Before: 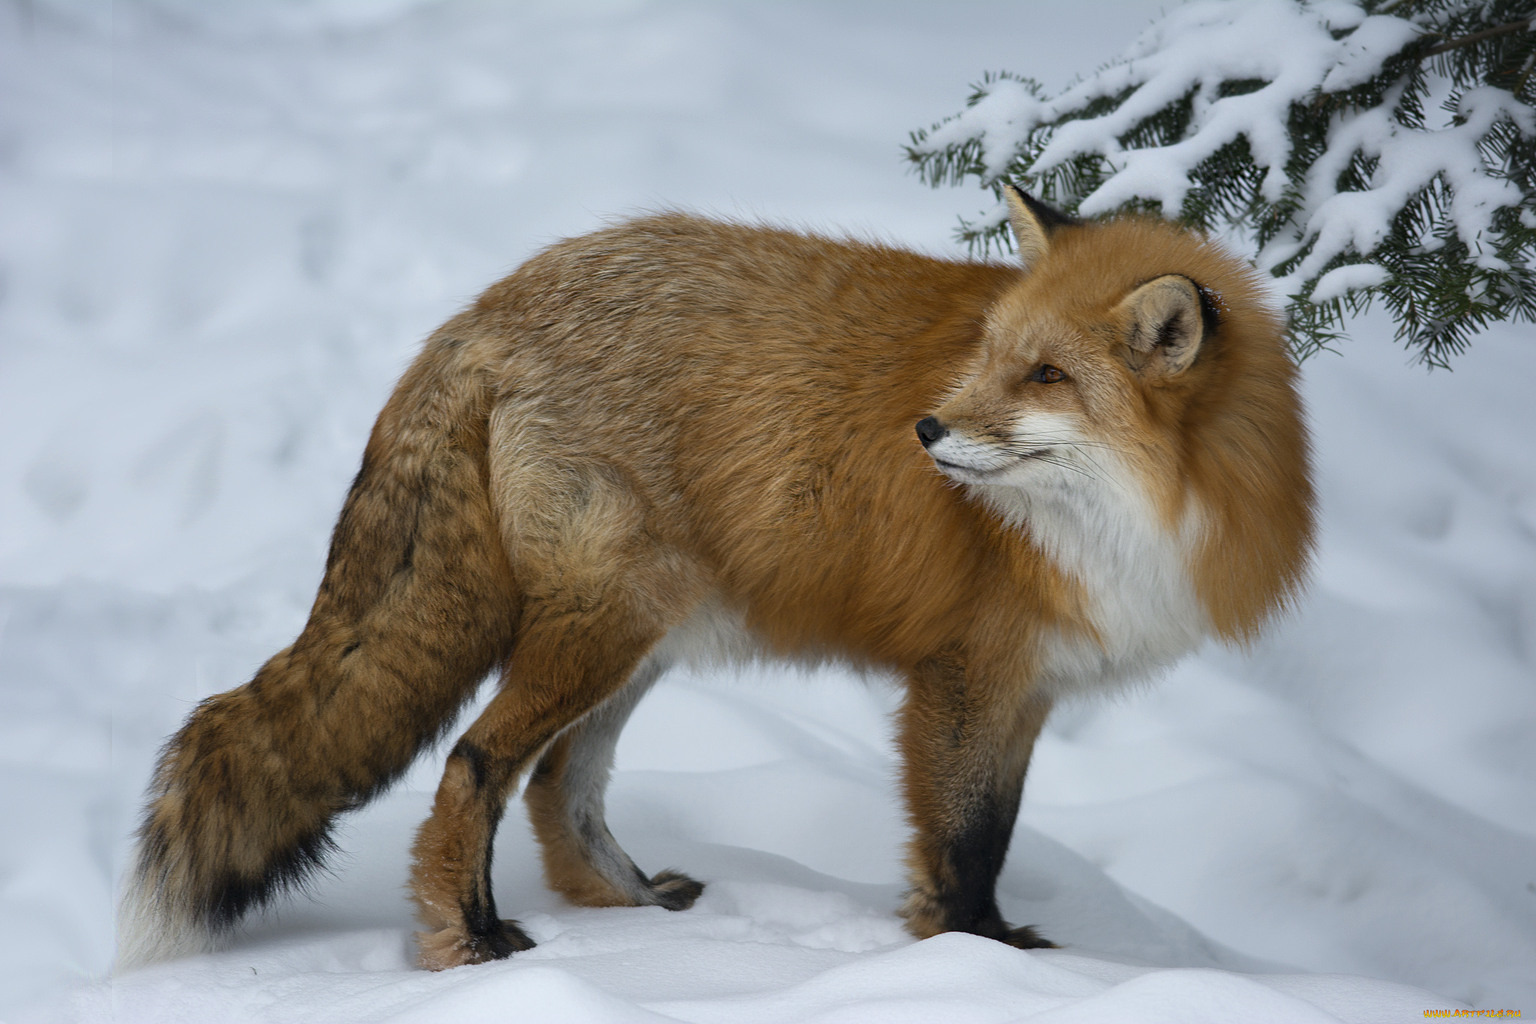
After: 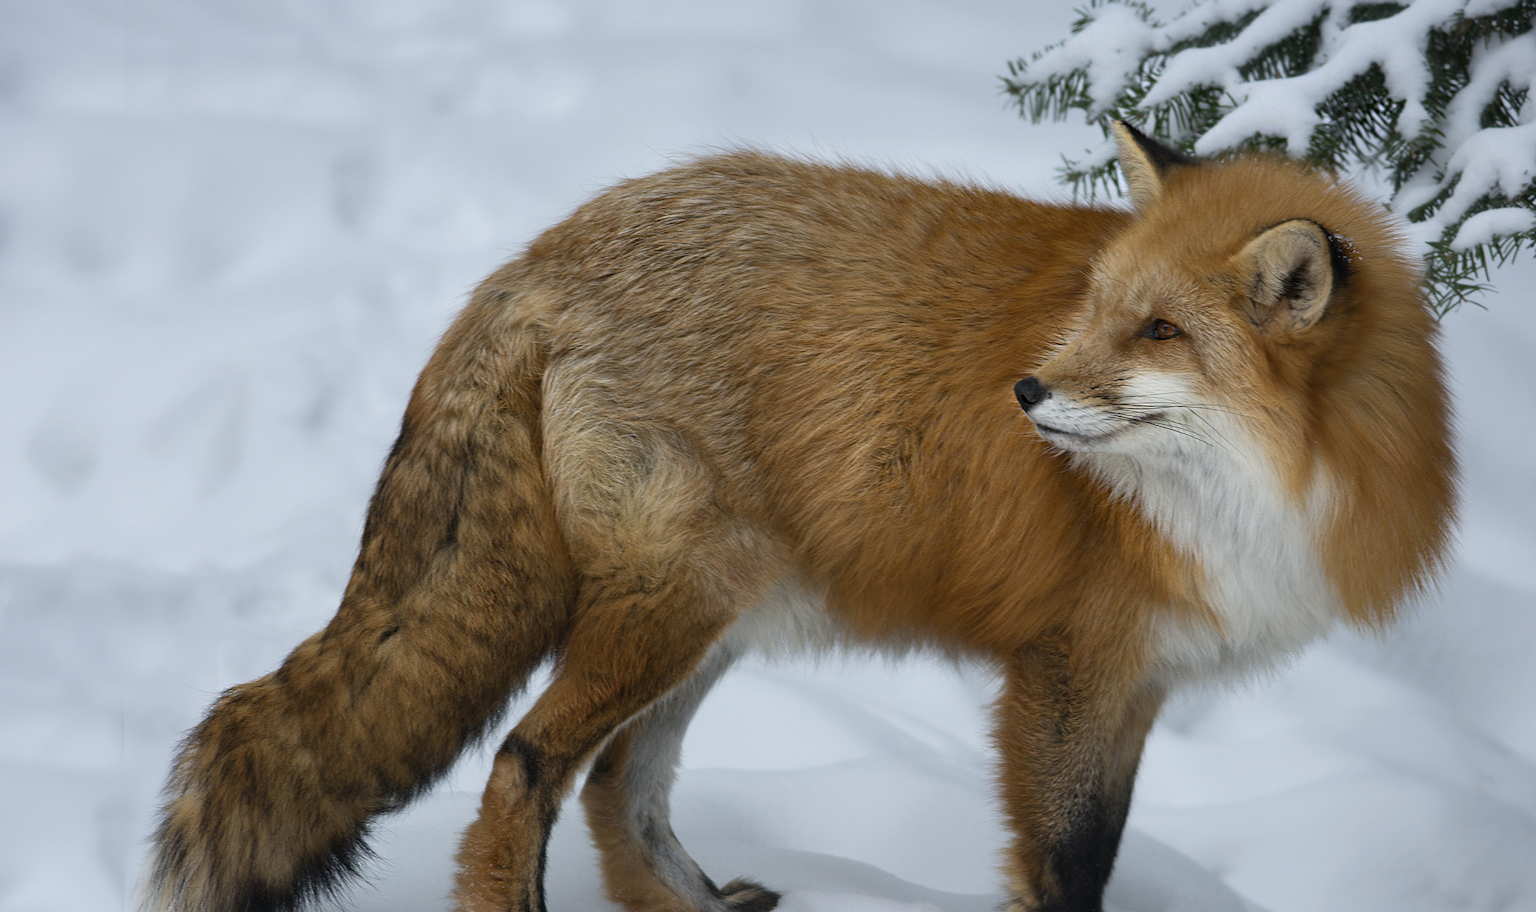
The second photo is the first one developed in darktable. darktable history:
crop: top 7.49%, right 9.717%, bottom 11.943%
